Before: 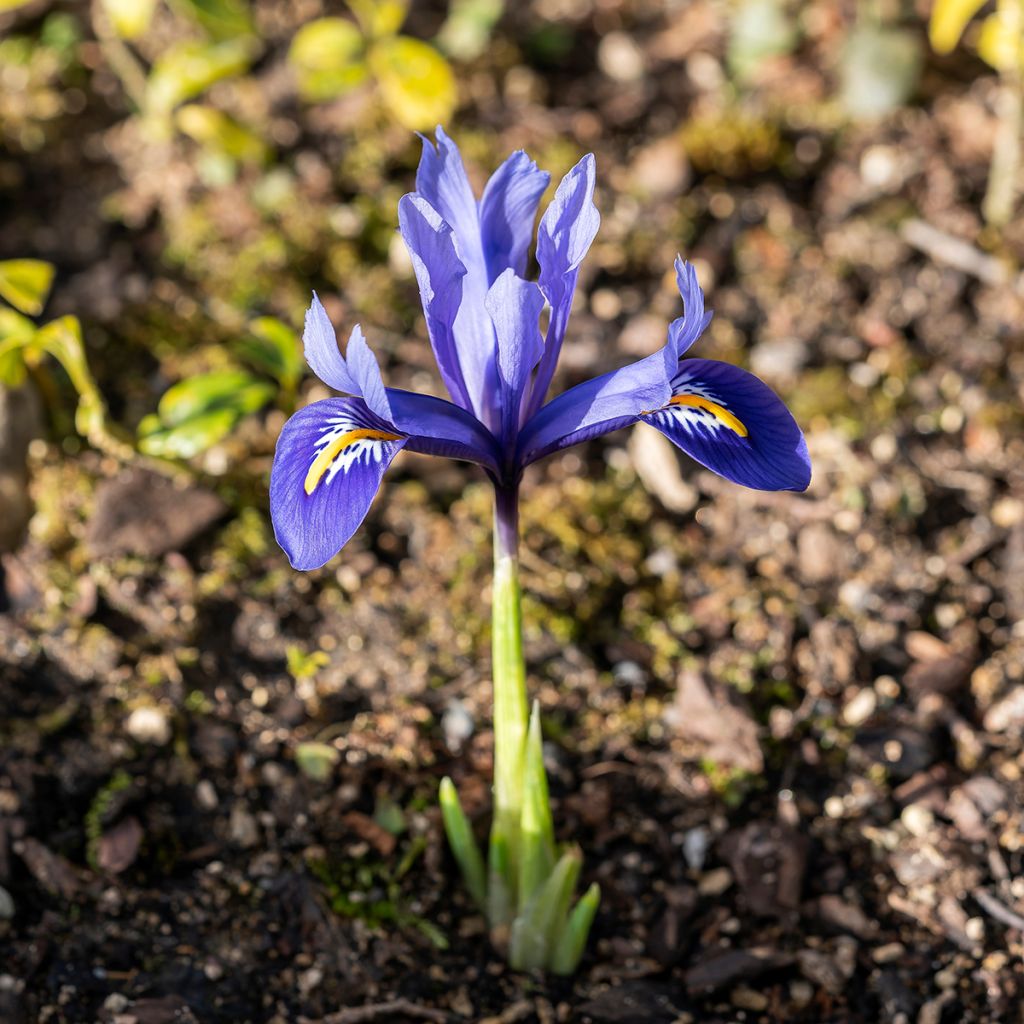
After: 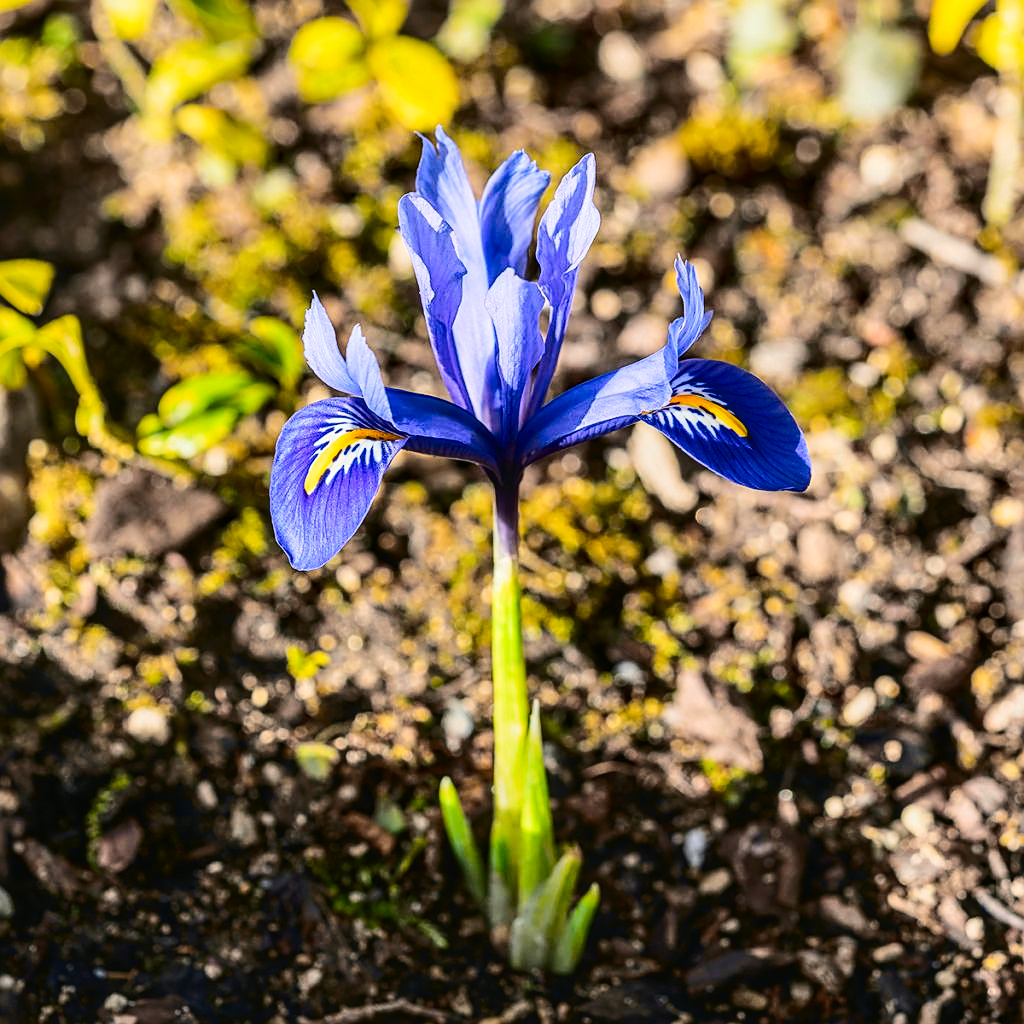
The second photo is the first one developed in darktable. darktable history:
local contrast: on, module defaults
sharpen: on, module defaults
tone curve: curves: ch0 [(0.003, 0.023) (0.071, 0.052) (0.236, 0.197) (0.466, 0.557) (0.644, 0.748) (0.803, 0.88) (0.994, 0.968)]; ch1 [(0, 0) (0.262, 0.227) (0.417, 0.386) (0.469, 0.467) (0.502, 0.498) (0.528, 0.53) (0.573, 0.57) (0.605, 0.621) (0.644, 0.671) (0.686, 0.728) (0.994, 0.987)]; ch2 [(0, 0) (0.262, 0.188) (0.385, 0.353) (0.427, 0.424) (0.495, 0.493) (0.515, 0.534) (0.547, 0.556) (0.589, 0.613) (0.644, 0.748) (1, 1)], color space Lab, independent channels, preserve colors none
